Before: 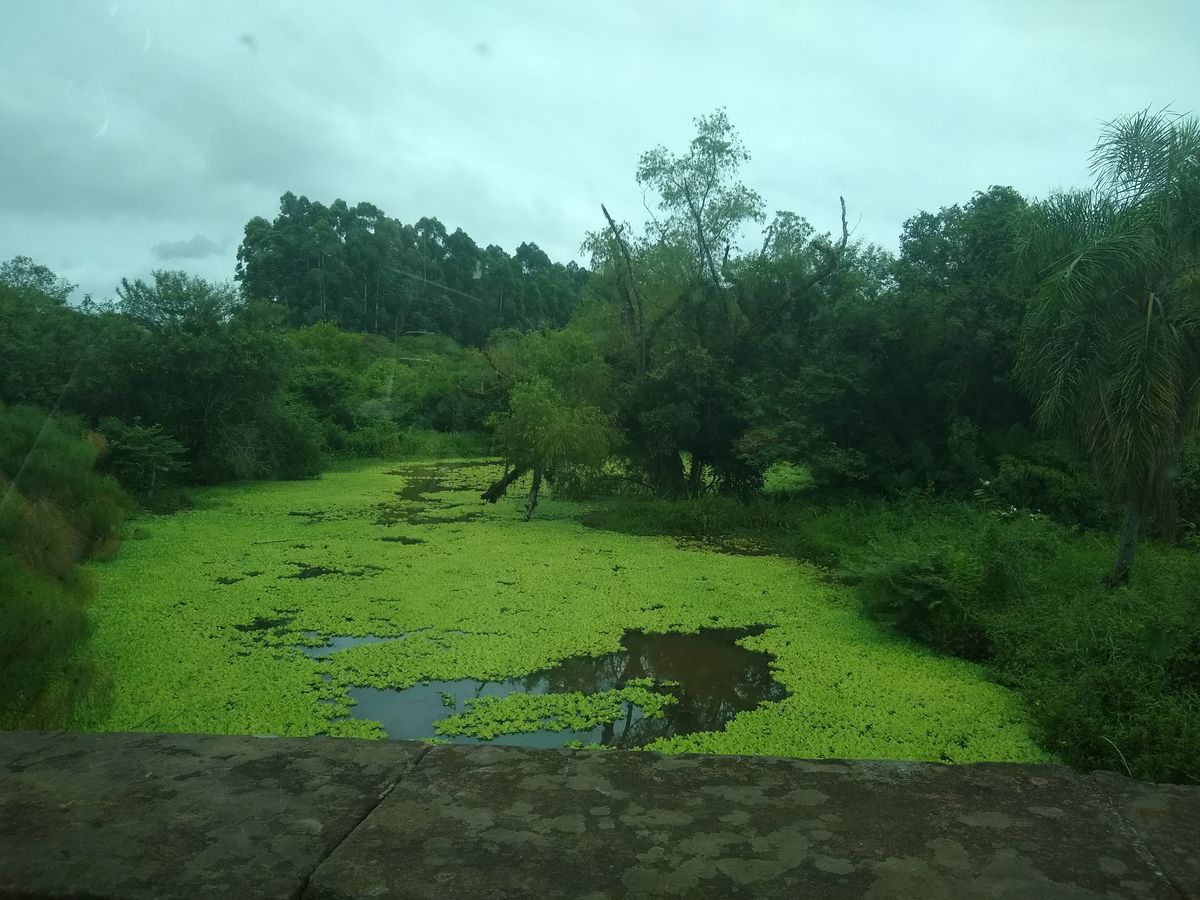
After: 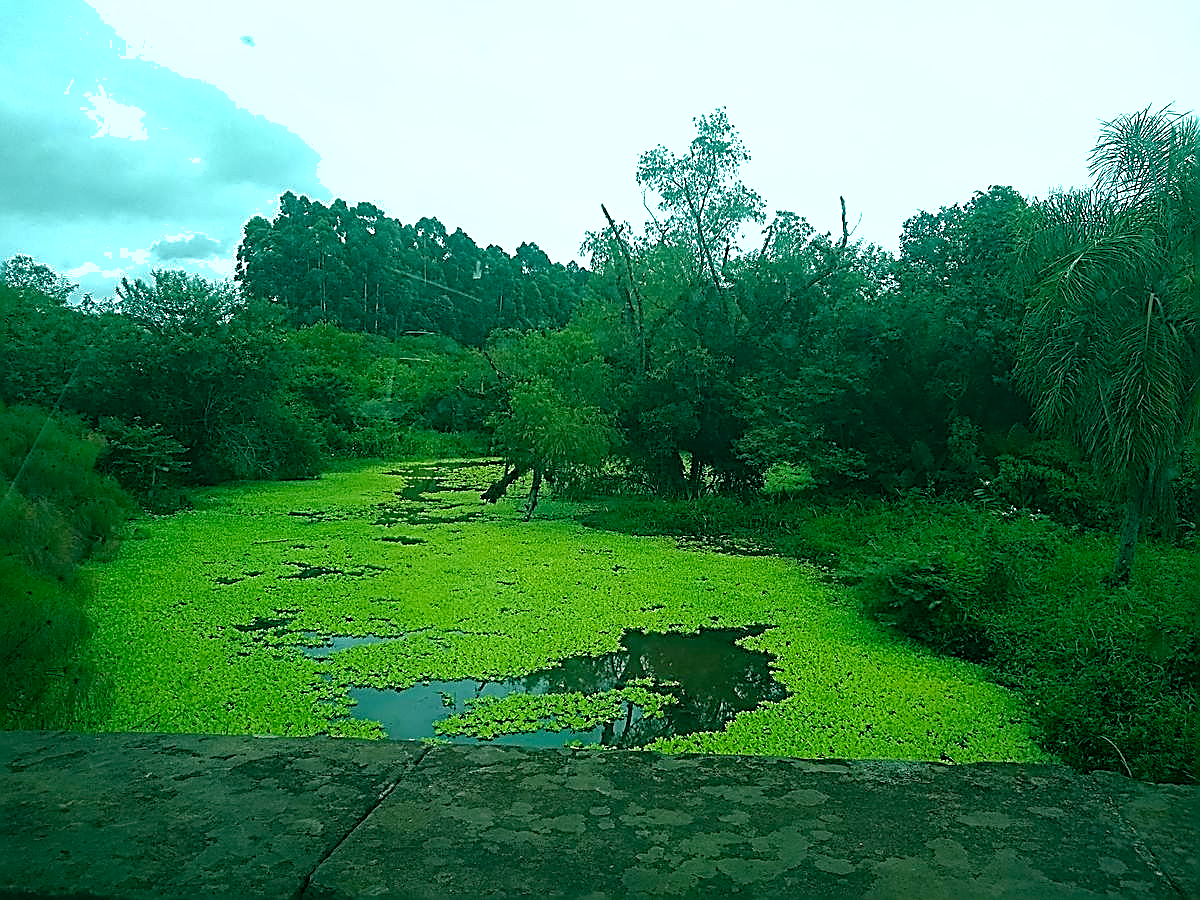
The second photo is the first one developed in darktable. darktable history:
color balance rgb: power › chroma 2.126%, power › hue 163.71°, perceptual saturation grading › global saturation 29.367%, global vibrance -23.394%
sharpen: amount 1.992
shadows and highlights: on, module defaults
tone equalizer: -8 EV -0.753 EV, -7 EV -0.705 EV, -6 EV -0.576 EV, -5 EV -0.38 EV, -3 EV 0.396 EV, -2 EV 0.6 EV, -1 EV 0.689 EV, +0 EV 0.734 EV, mask exposure compensation -0.514 EV
